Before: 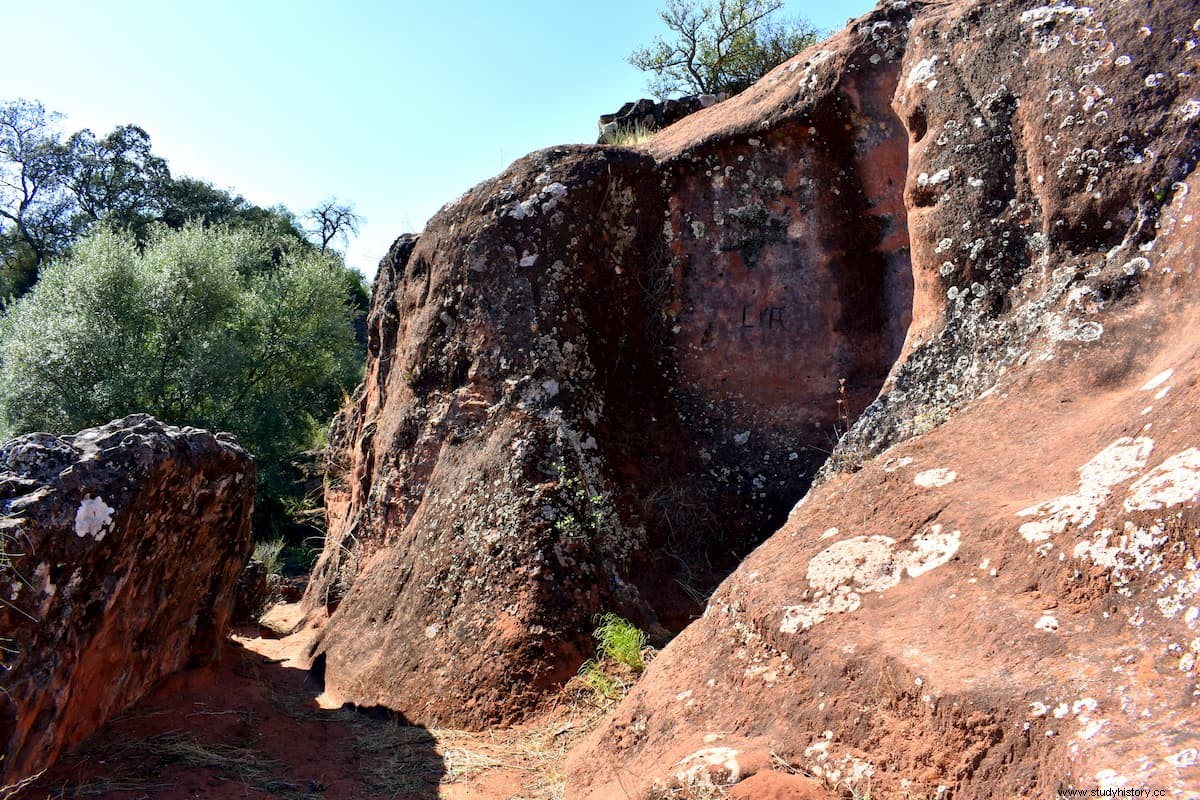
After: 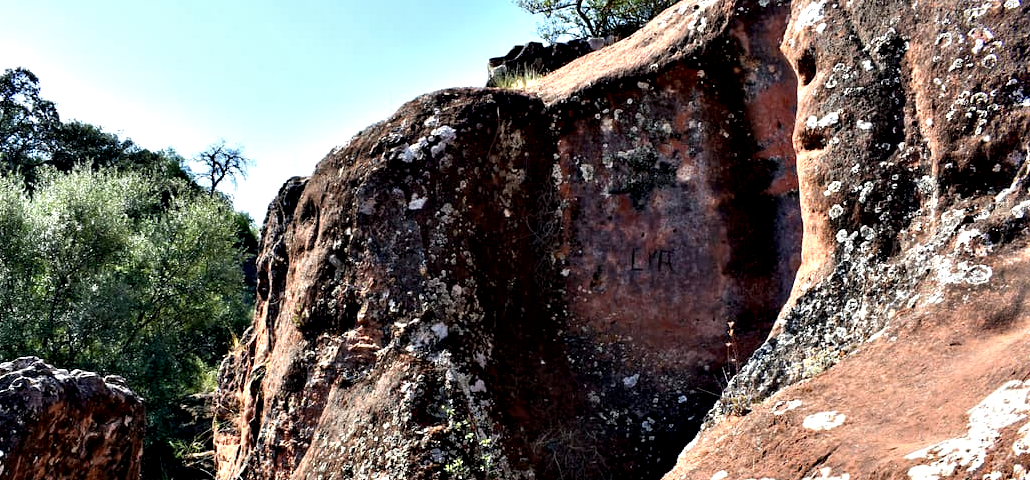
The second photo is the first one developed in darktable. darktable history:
contrast equalizer: octaves 7, y [[0.6 ×6], [0.55 ×6], [0 ×6], [0 ×6], [0 ×6]]
crop and rotate: left 9.263%, top 7.235%, right 4.83%, bottom 32.692%
